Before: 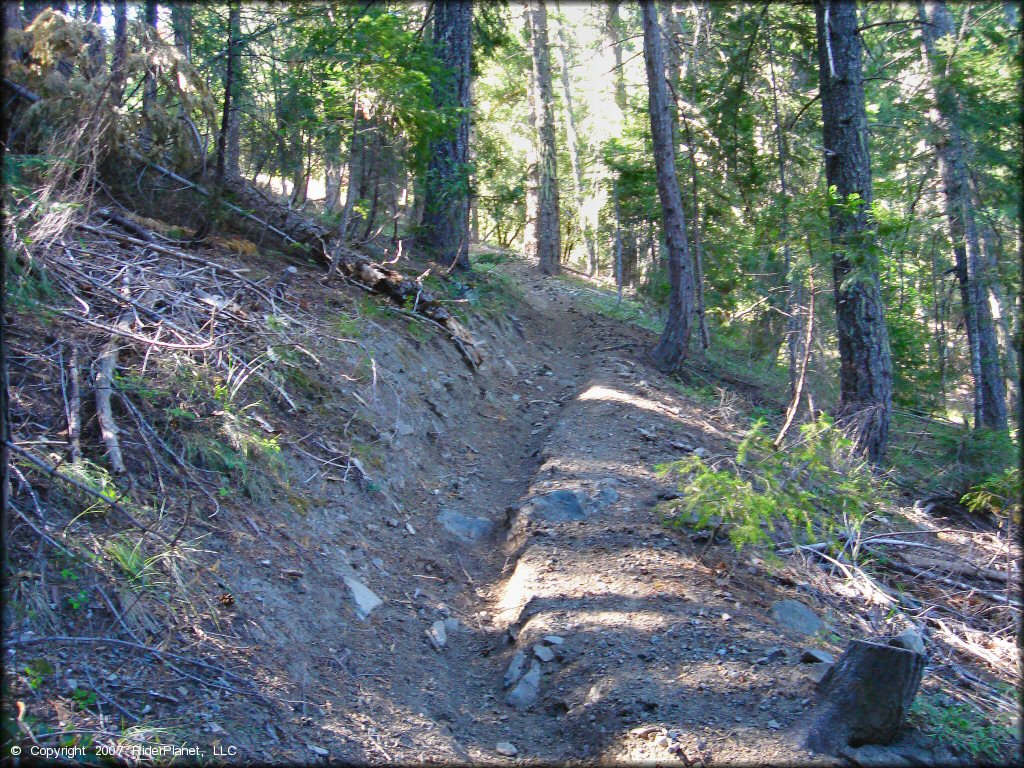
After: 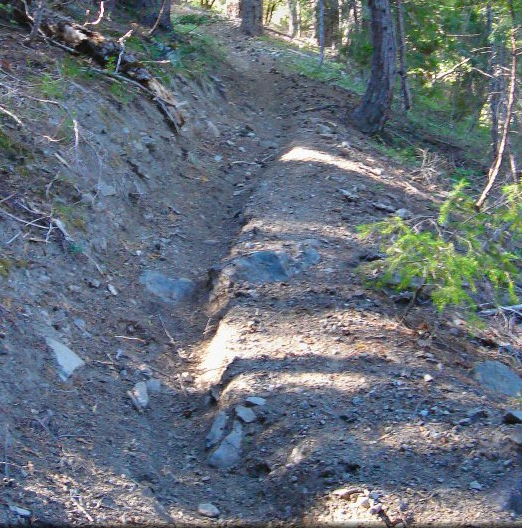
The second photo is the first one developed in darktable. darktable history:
crop and rotate: left 29.139%, top 31.211%, right 19.835%
